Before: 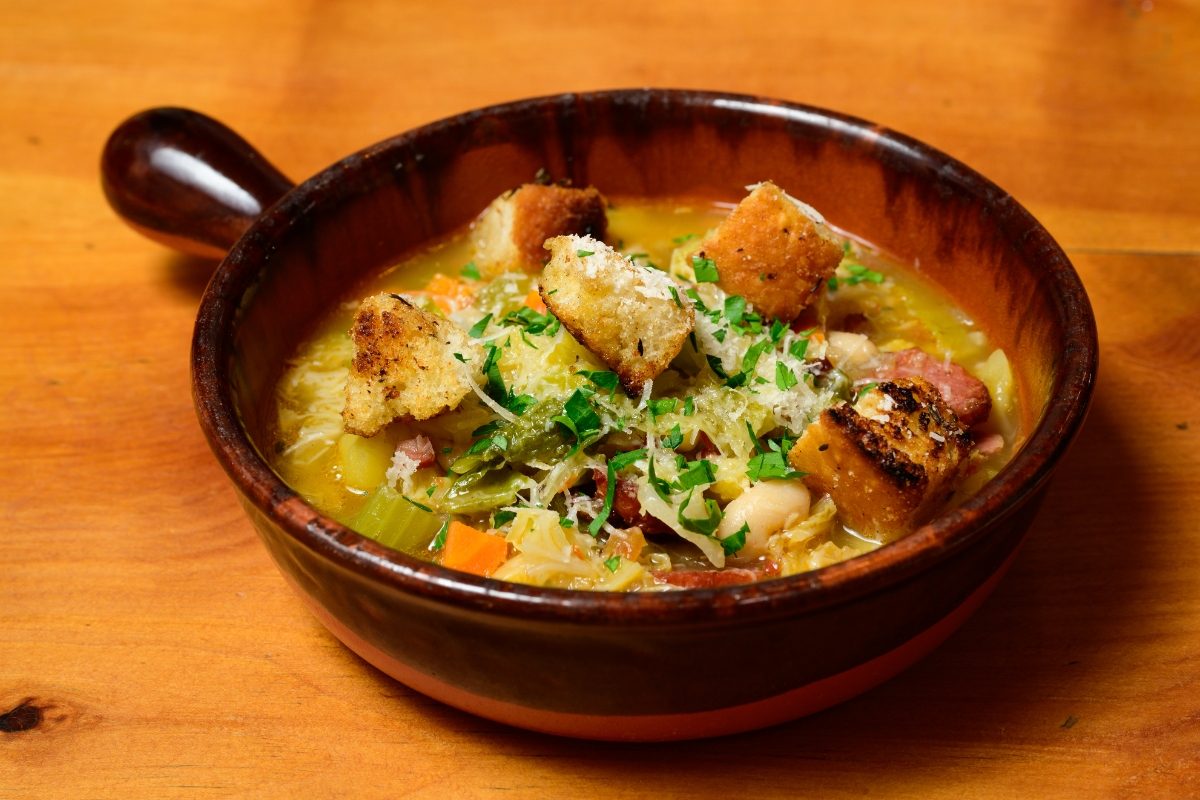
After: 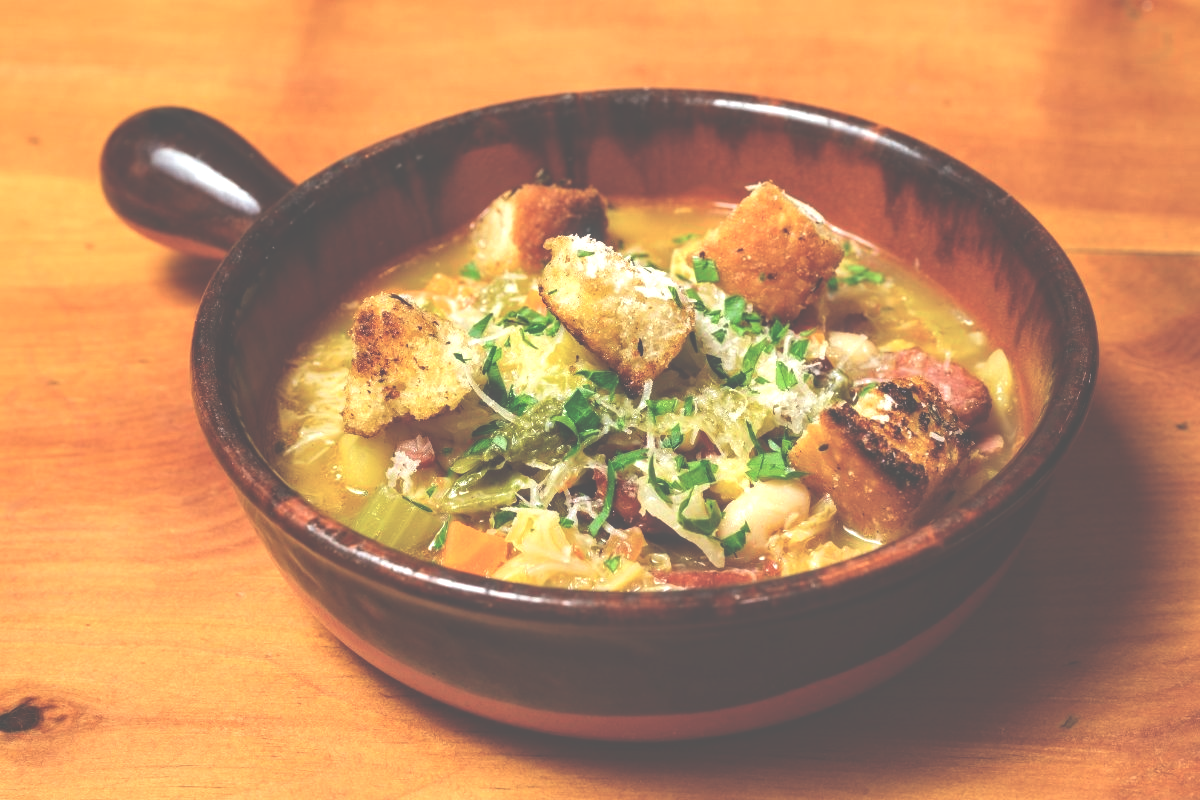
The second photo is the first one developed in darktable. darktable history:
exposure: black level correction -0.071, exposure 0.5 EV, compensate highlight preservation false
local contrast: on, module defaults
